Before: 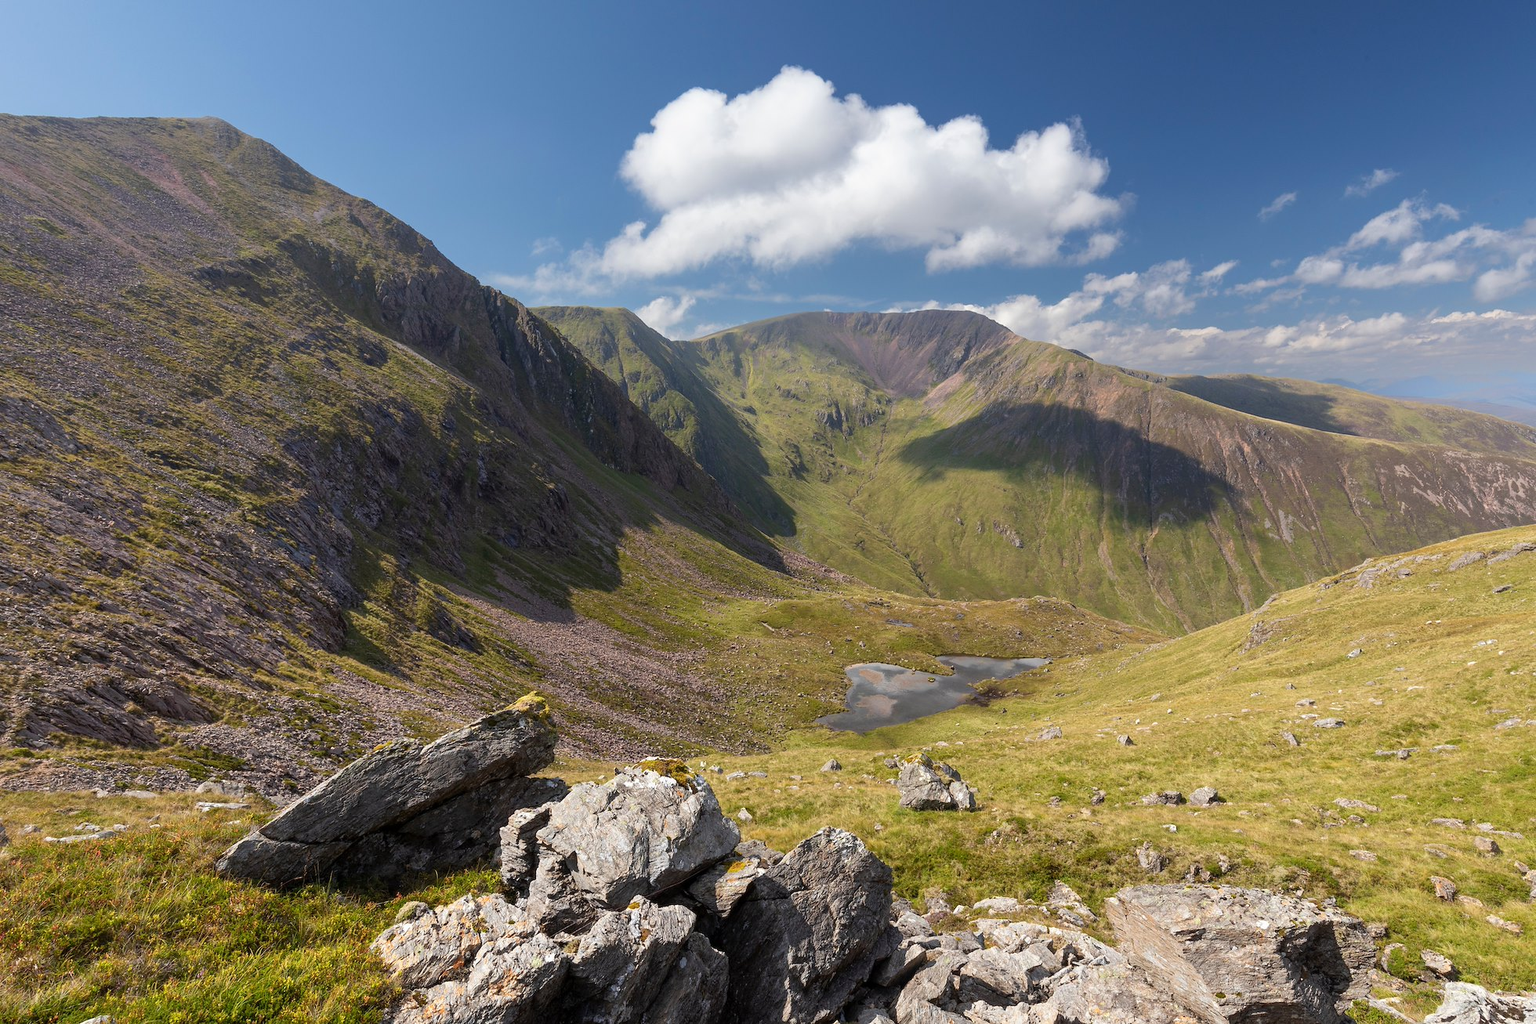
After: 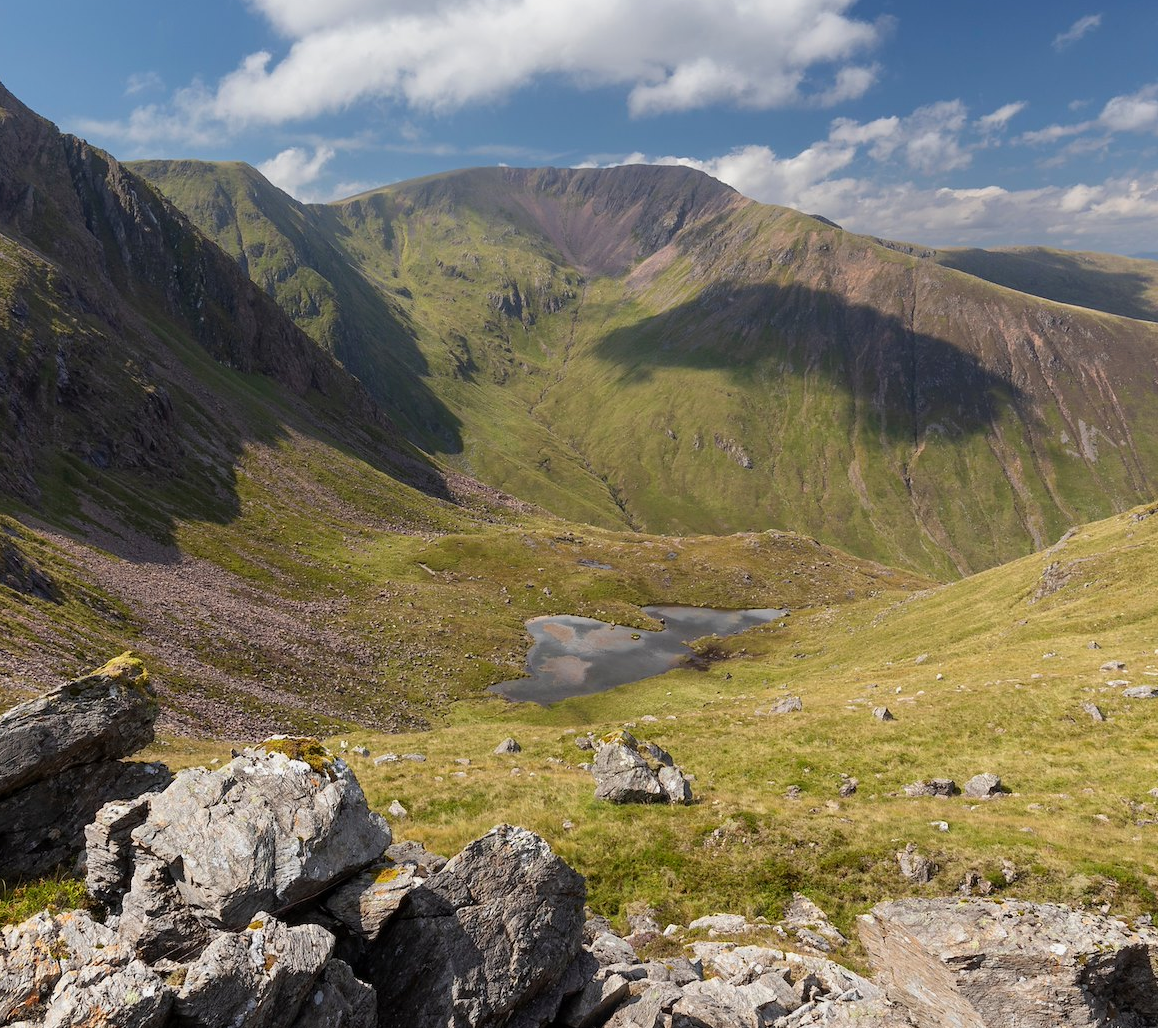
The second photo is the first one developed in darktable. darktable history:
crop and rotate: left 28.256%, top 17.734%, right 12.656%, bottom 3.573%
tone equalizer: on, module defaults
exposure: exposure -0.151 EV, compensate highlight preservation false
